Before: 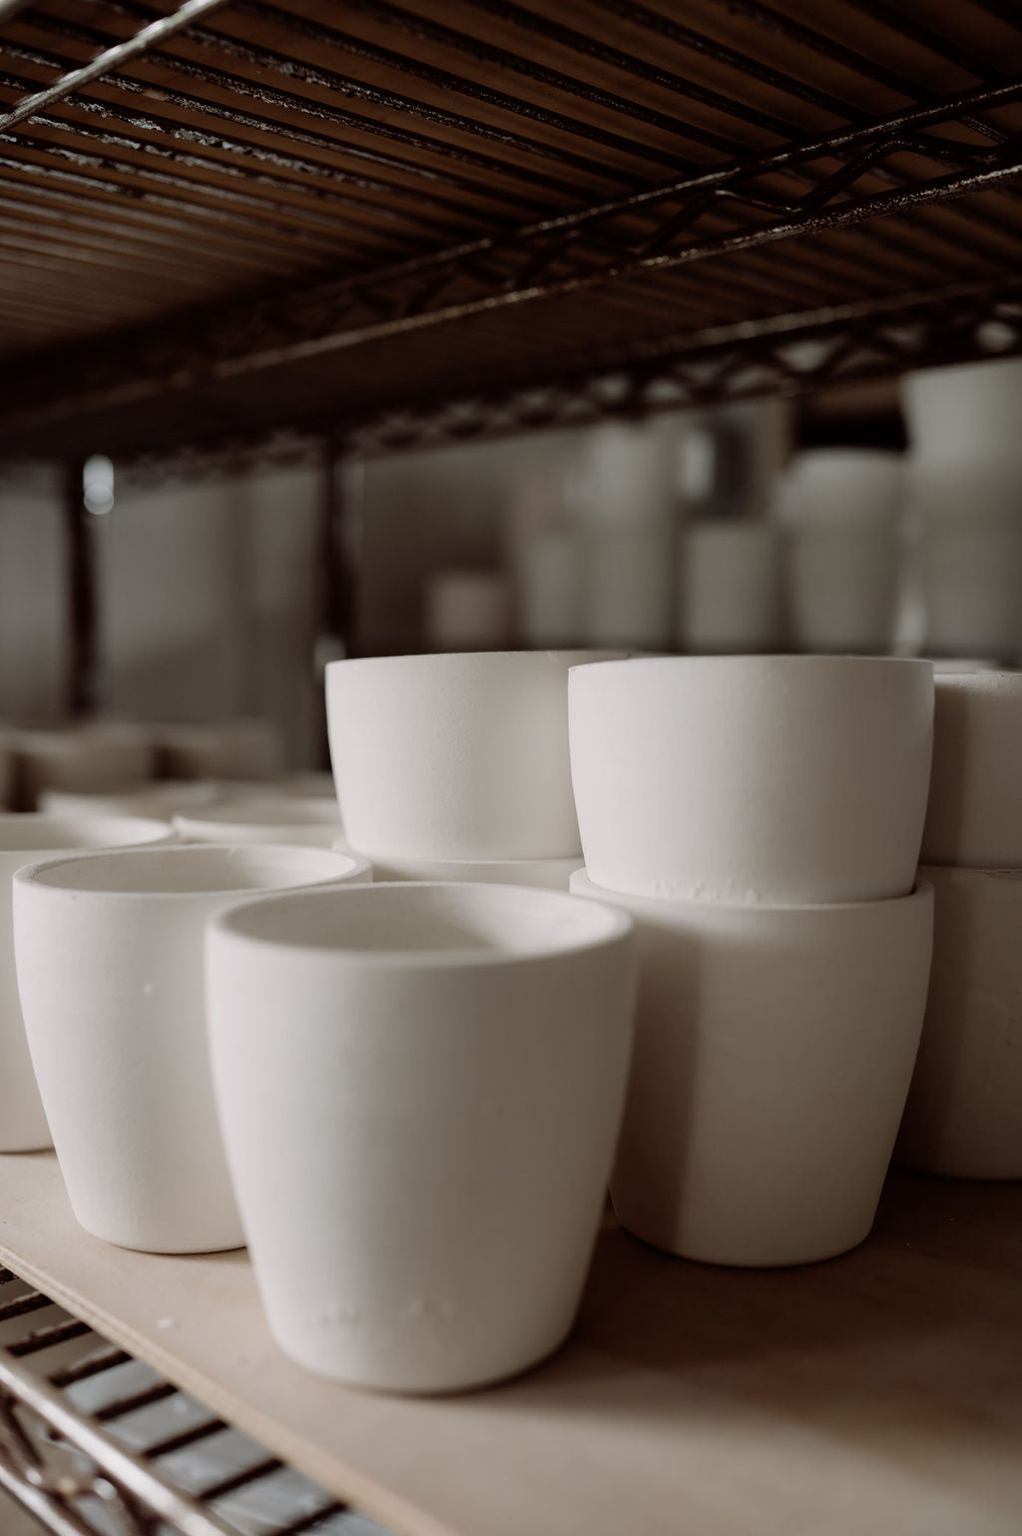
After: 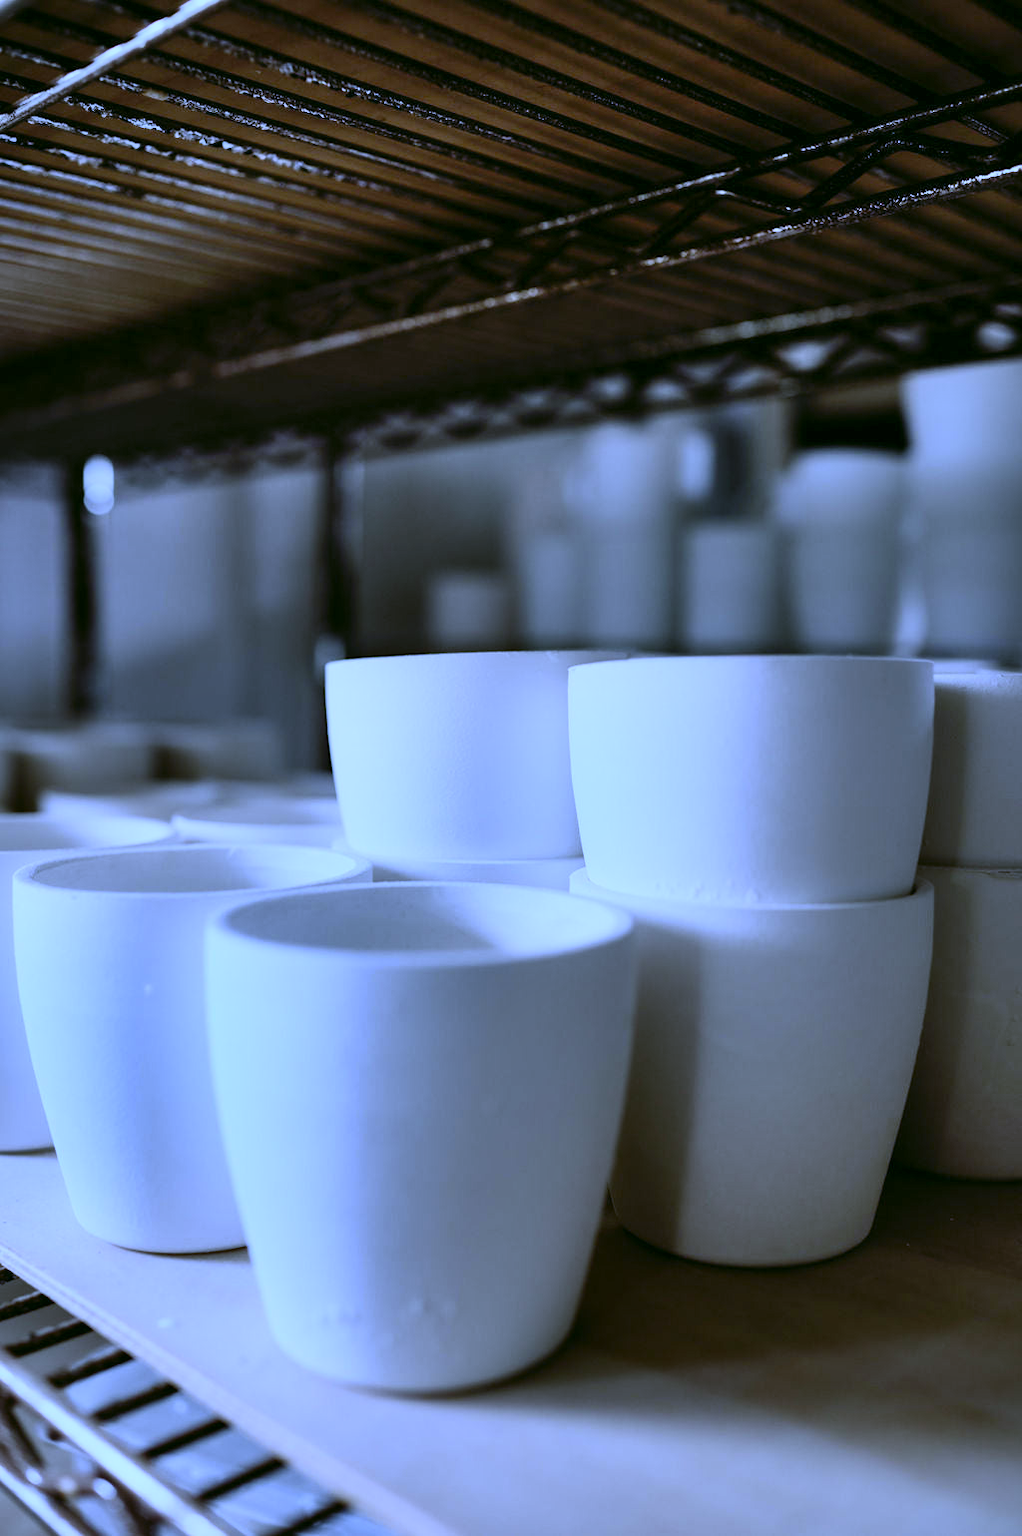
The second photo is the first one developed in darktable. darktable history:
white balance: red 0.766, blue 1.537
color correction: highlights a* 4.02, highlights b* 4.98, shadows a* -7.55, shadows b* 4.98
shadows and highlights: soften with gaussian
contrast brightness saturation: contrast 0.2, brightness 0.16, saturation 0.22
